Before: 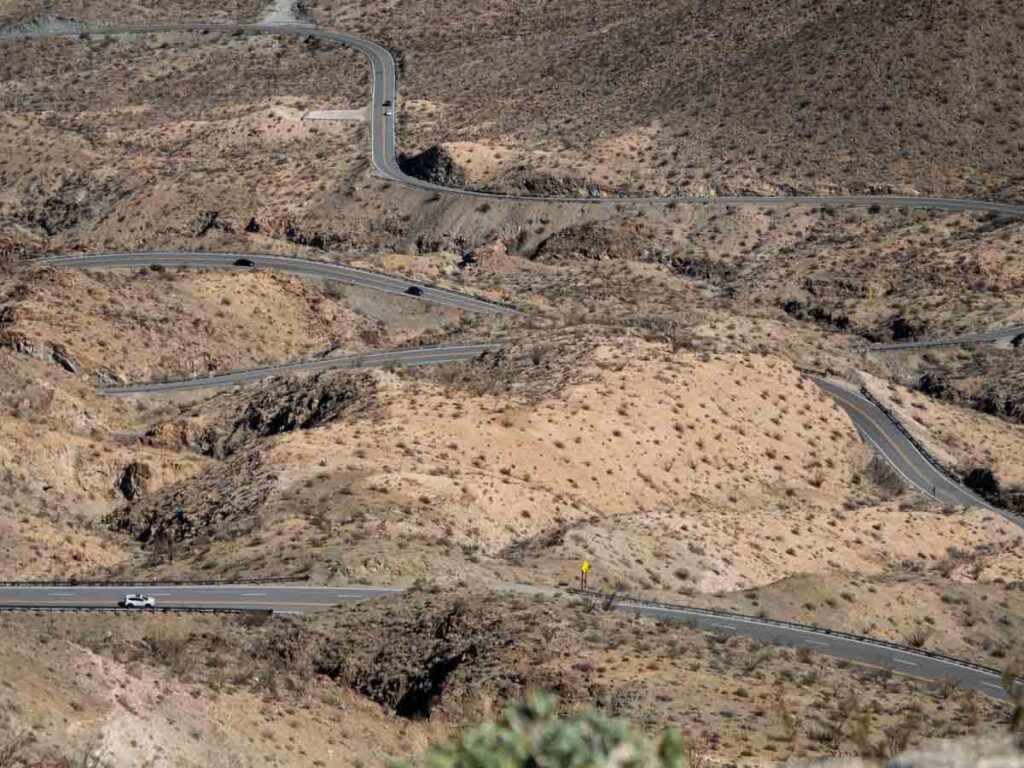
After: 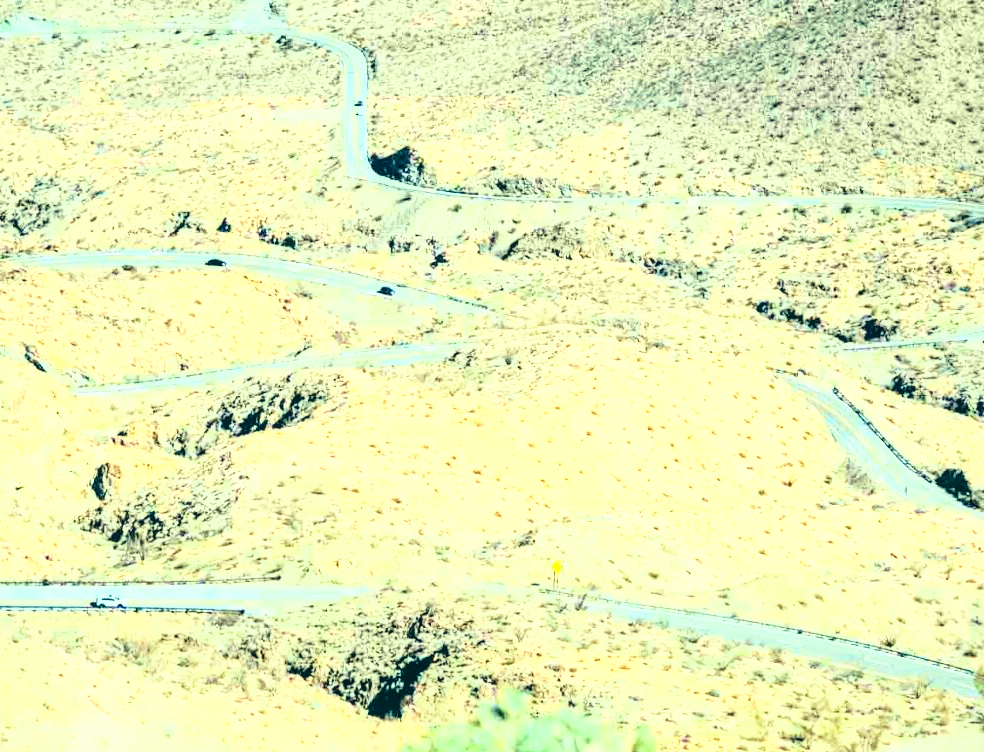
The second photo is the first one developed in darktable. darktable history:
exposure: black level correction 0, exposure 2.166 EV, compensate highlight preservation false
color correction: highlights a* -19.52, highlights b* 9.8, shadows a* -20.85, shadows b* -11.52
crop and rotate: left 2.76%, right 1.073%, bottom 2.067%
local contrast: on, module defaults
base curve: curves: ch0 [(0, 0) (0, 0) (0.002, 0.001) (0.008, 0.003) (0.019, 0.011) (0.037, 0.037) (0.064, 0.11) (0.102, 0.232) (0.152, 0.379) (0.216, 0.524) (0.296, 0.665) (0.394, 0.789) (0.512, 0.881) (0.651, 0.945) (0.813, 0.986) (1, 1)]
